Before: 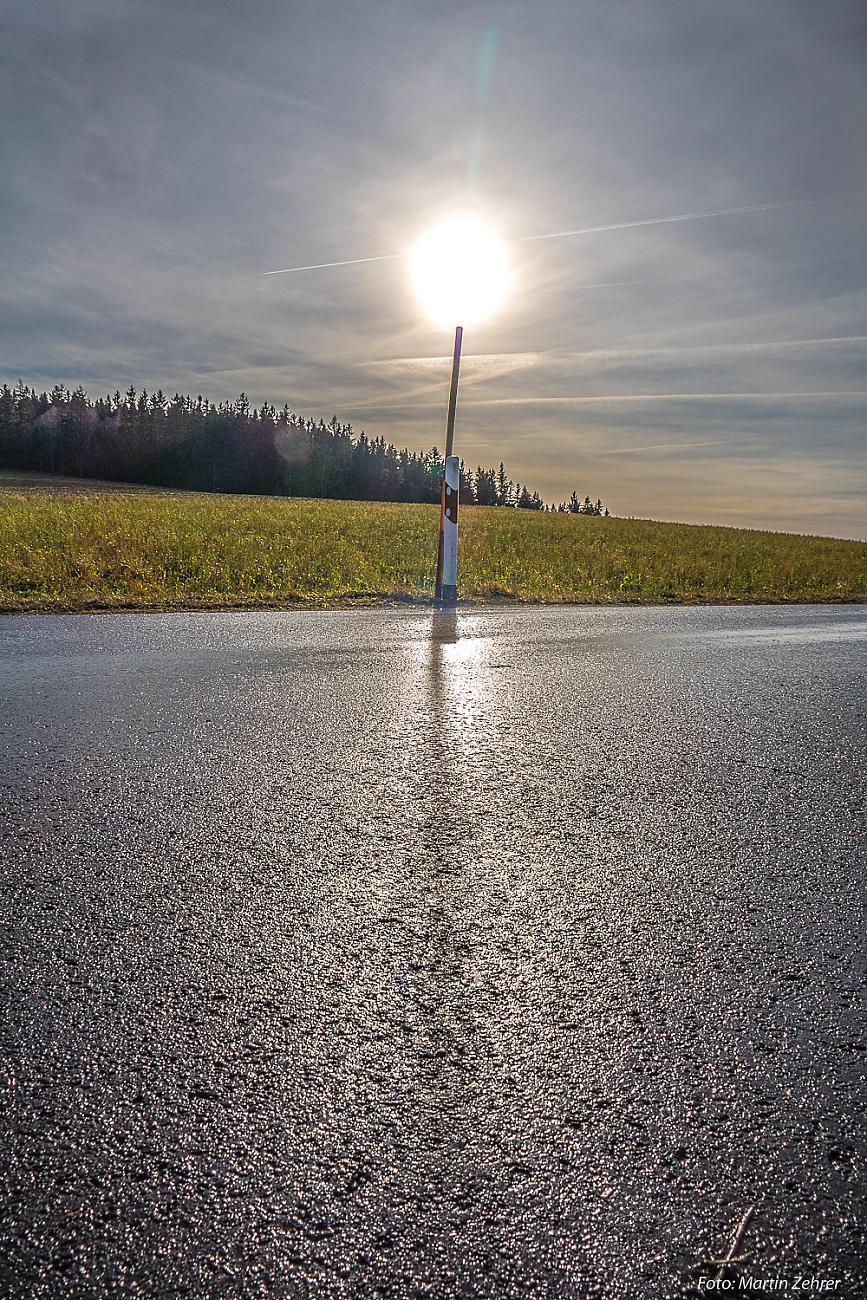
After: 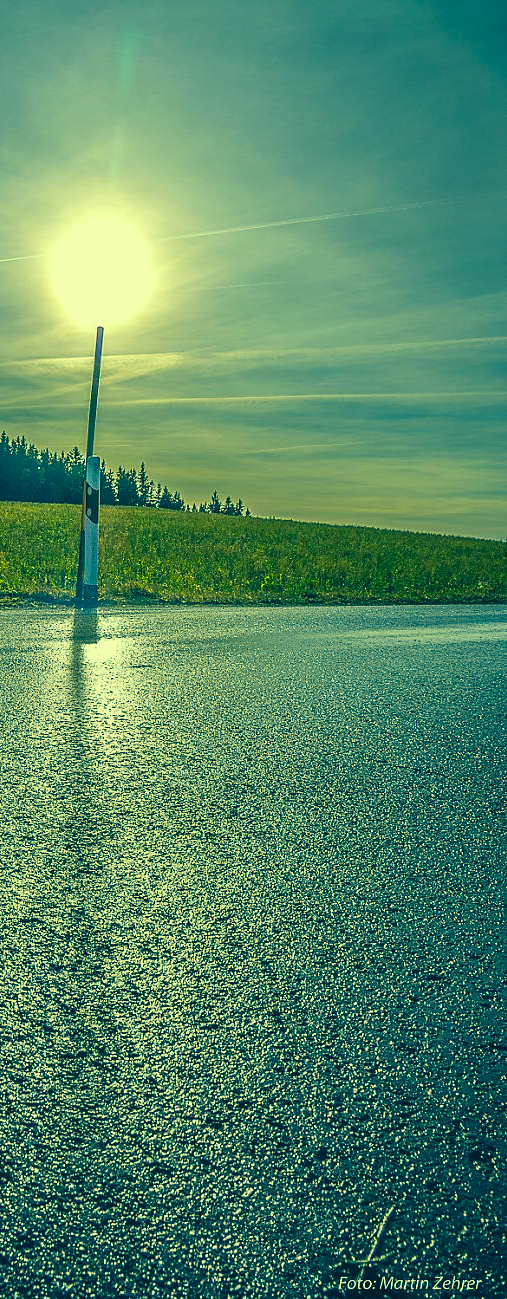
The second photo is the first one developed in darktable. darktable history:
crop: left 41.415%
color correction: highlights a* -16.06, highlights b* 39.92, shadows a* -39.77, shadows b* -26.08
